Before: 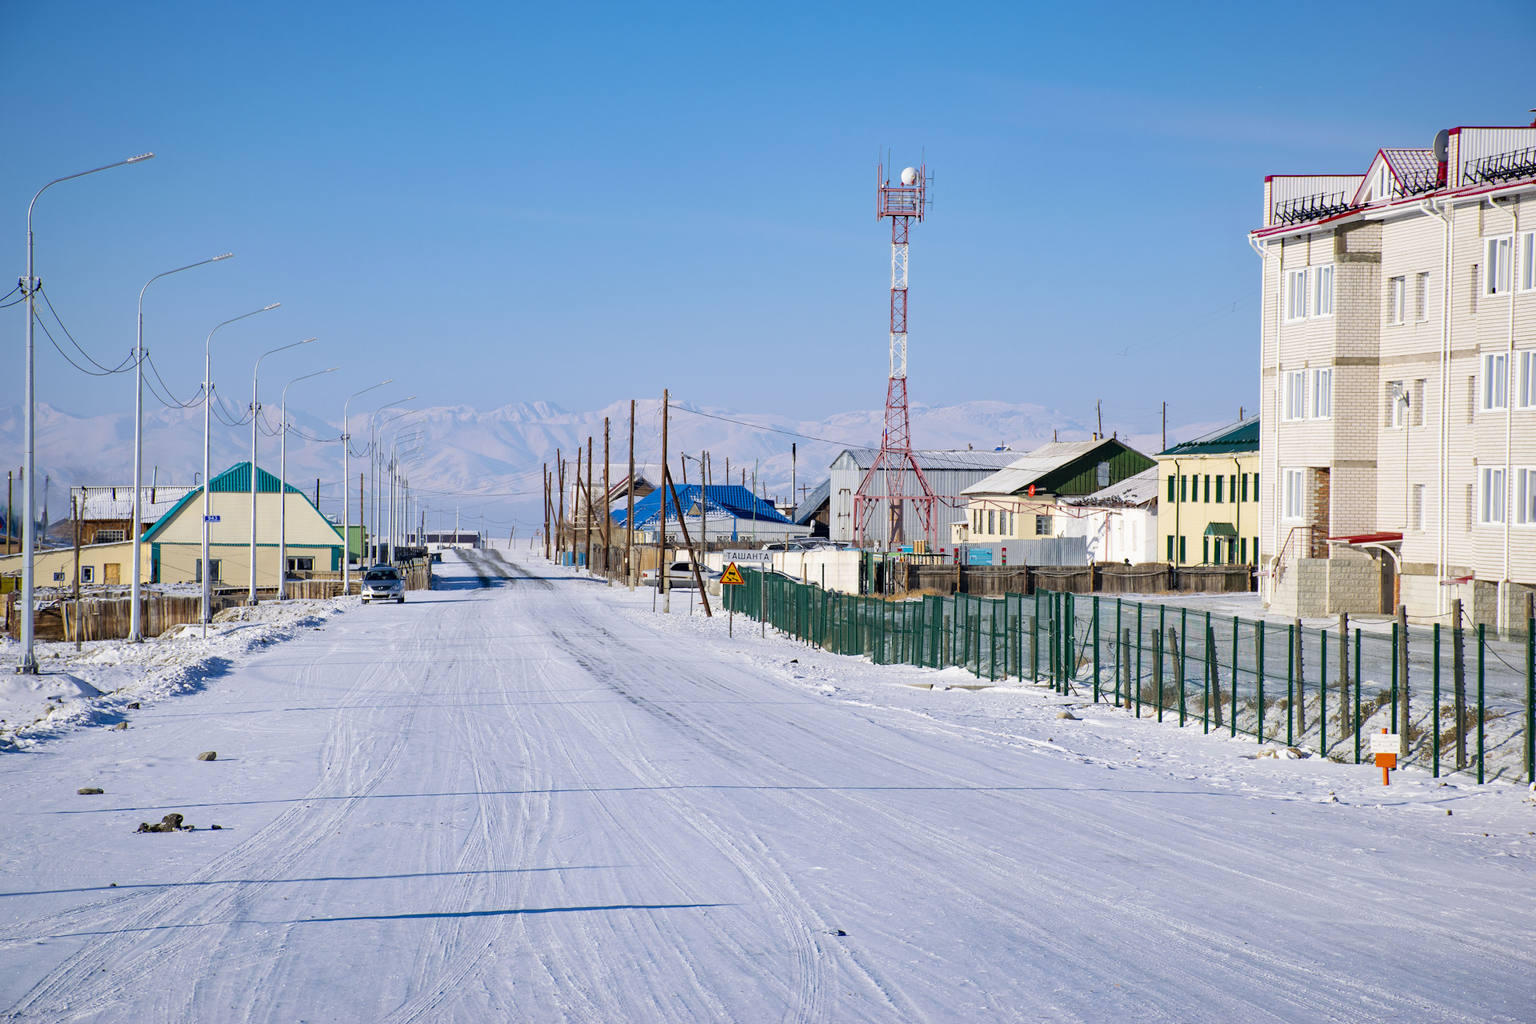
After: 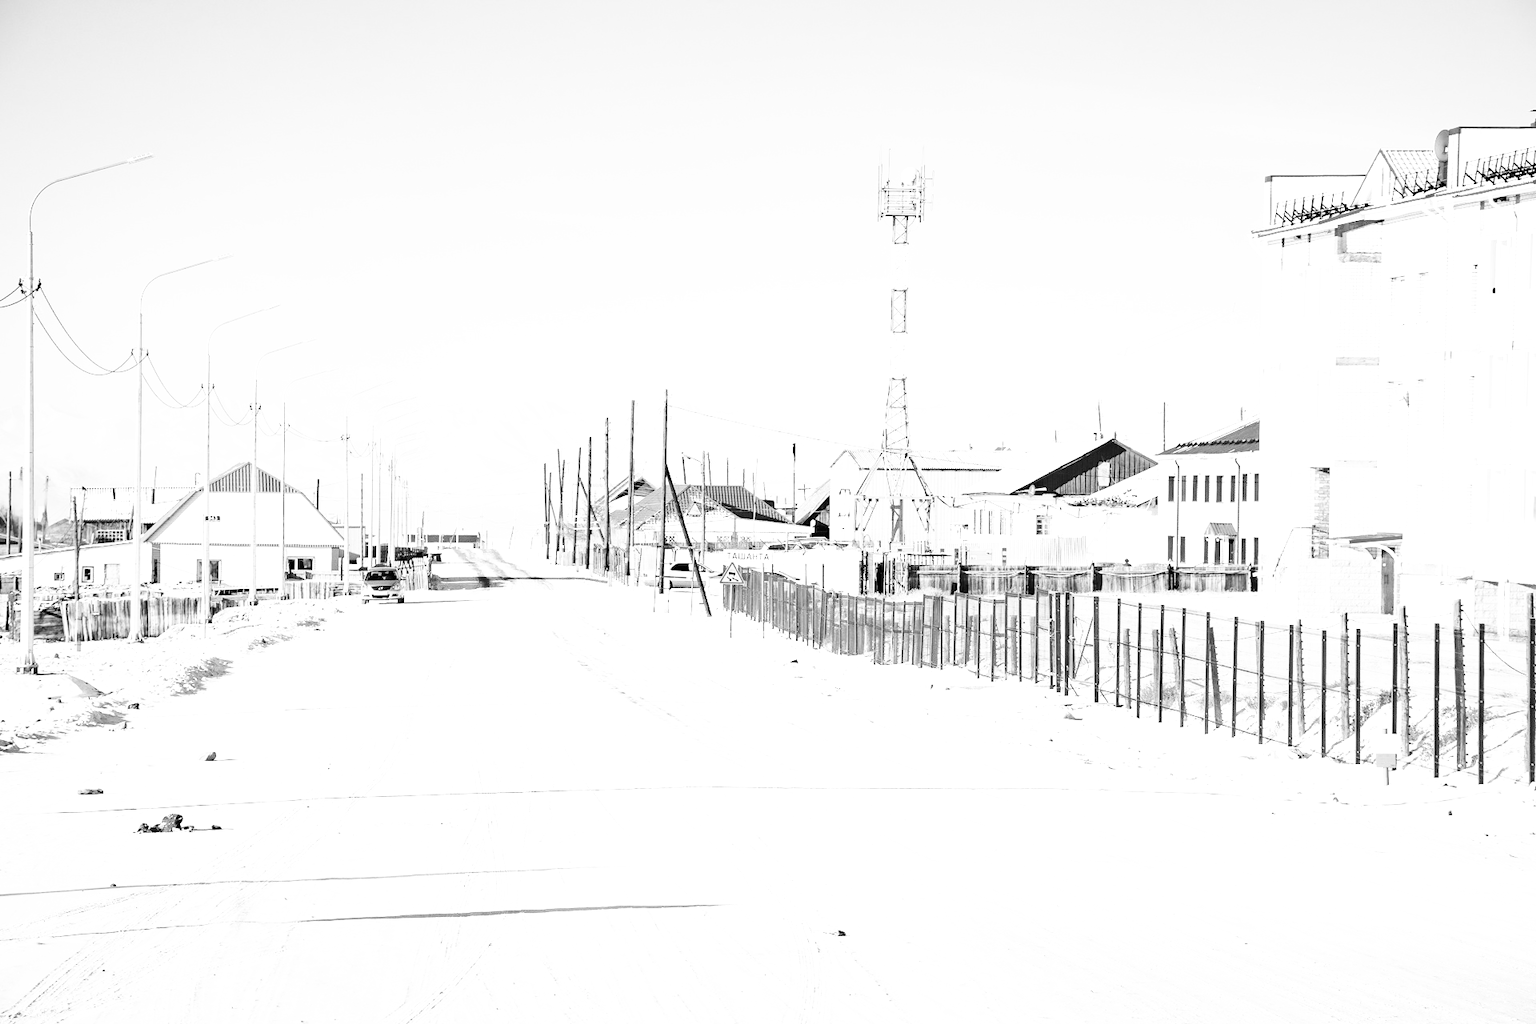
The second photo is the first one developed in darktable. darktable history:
base curve: curves: ch0 [(0, 0) (0.007, 0.004) (0.027, 0.03) (0.046, 0.07) (0.207, 0.54) (0.442, 0.872) (0.673, 0.972) (1, 1)], preserve colors none
exposure: black level correction 0, exposure 1.2 EV, compensate highlight preservation false
color contrast: green-magenta contrast 0, blue-yellow contrast 0
